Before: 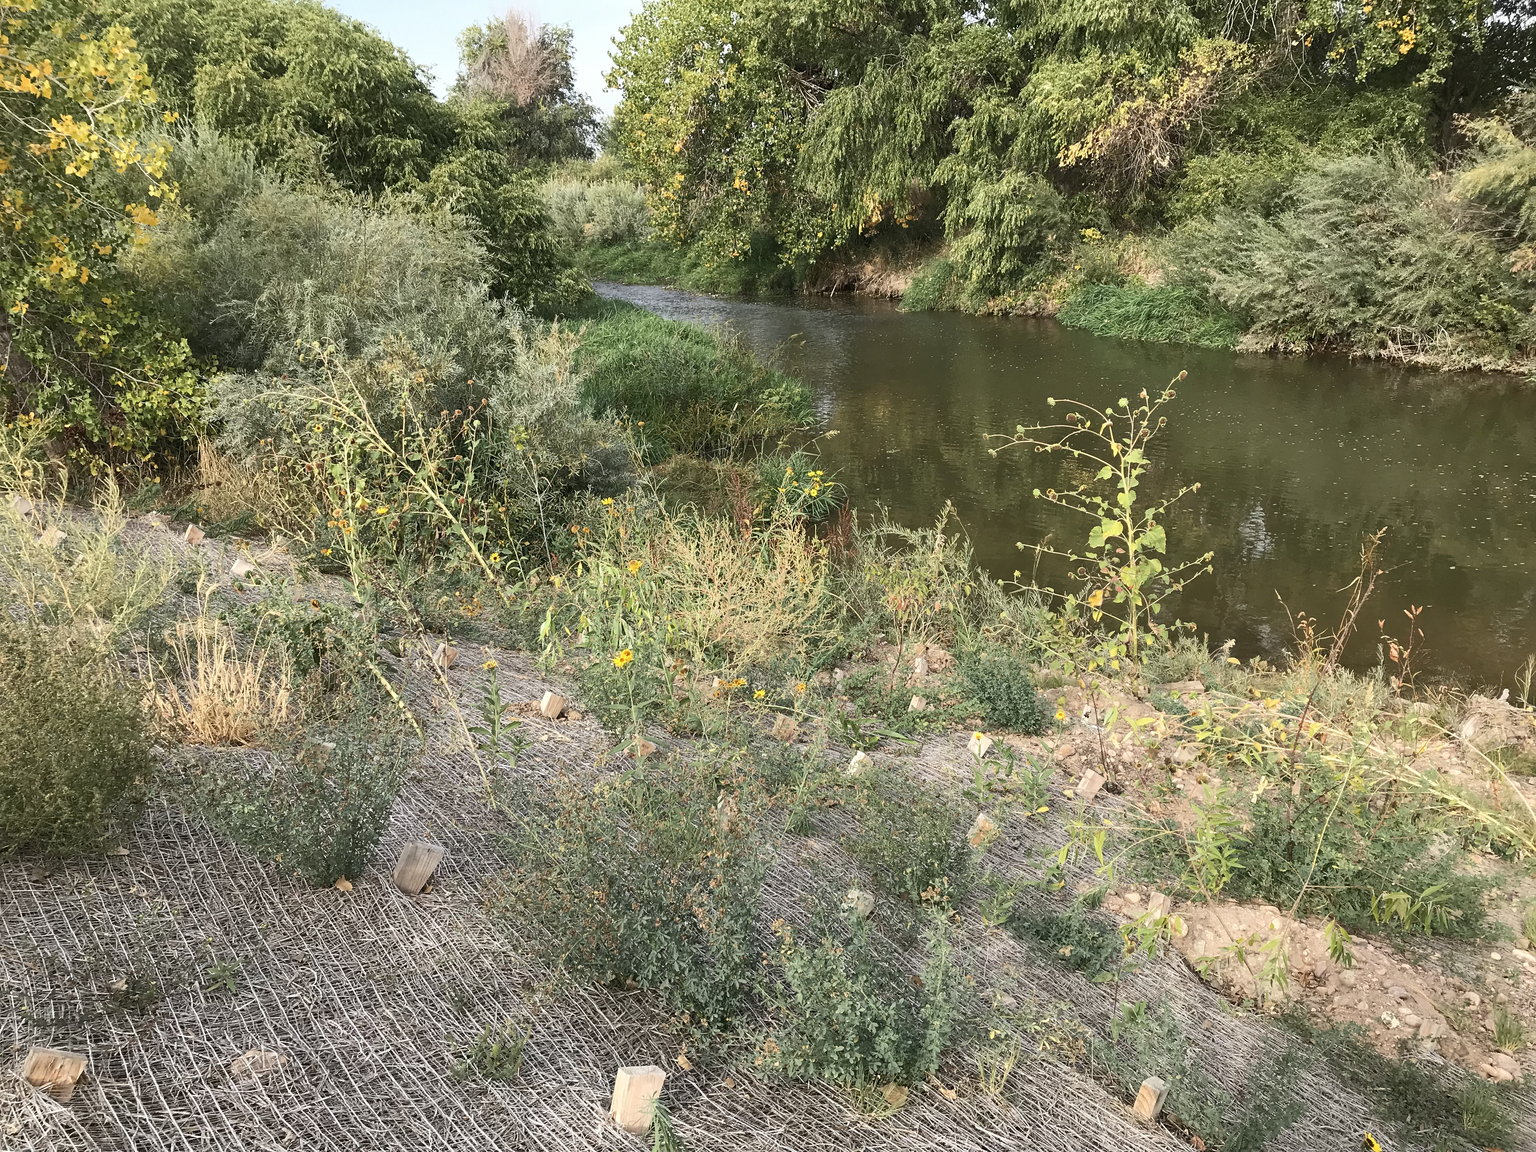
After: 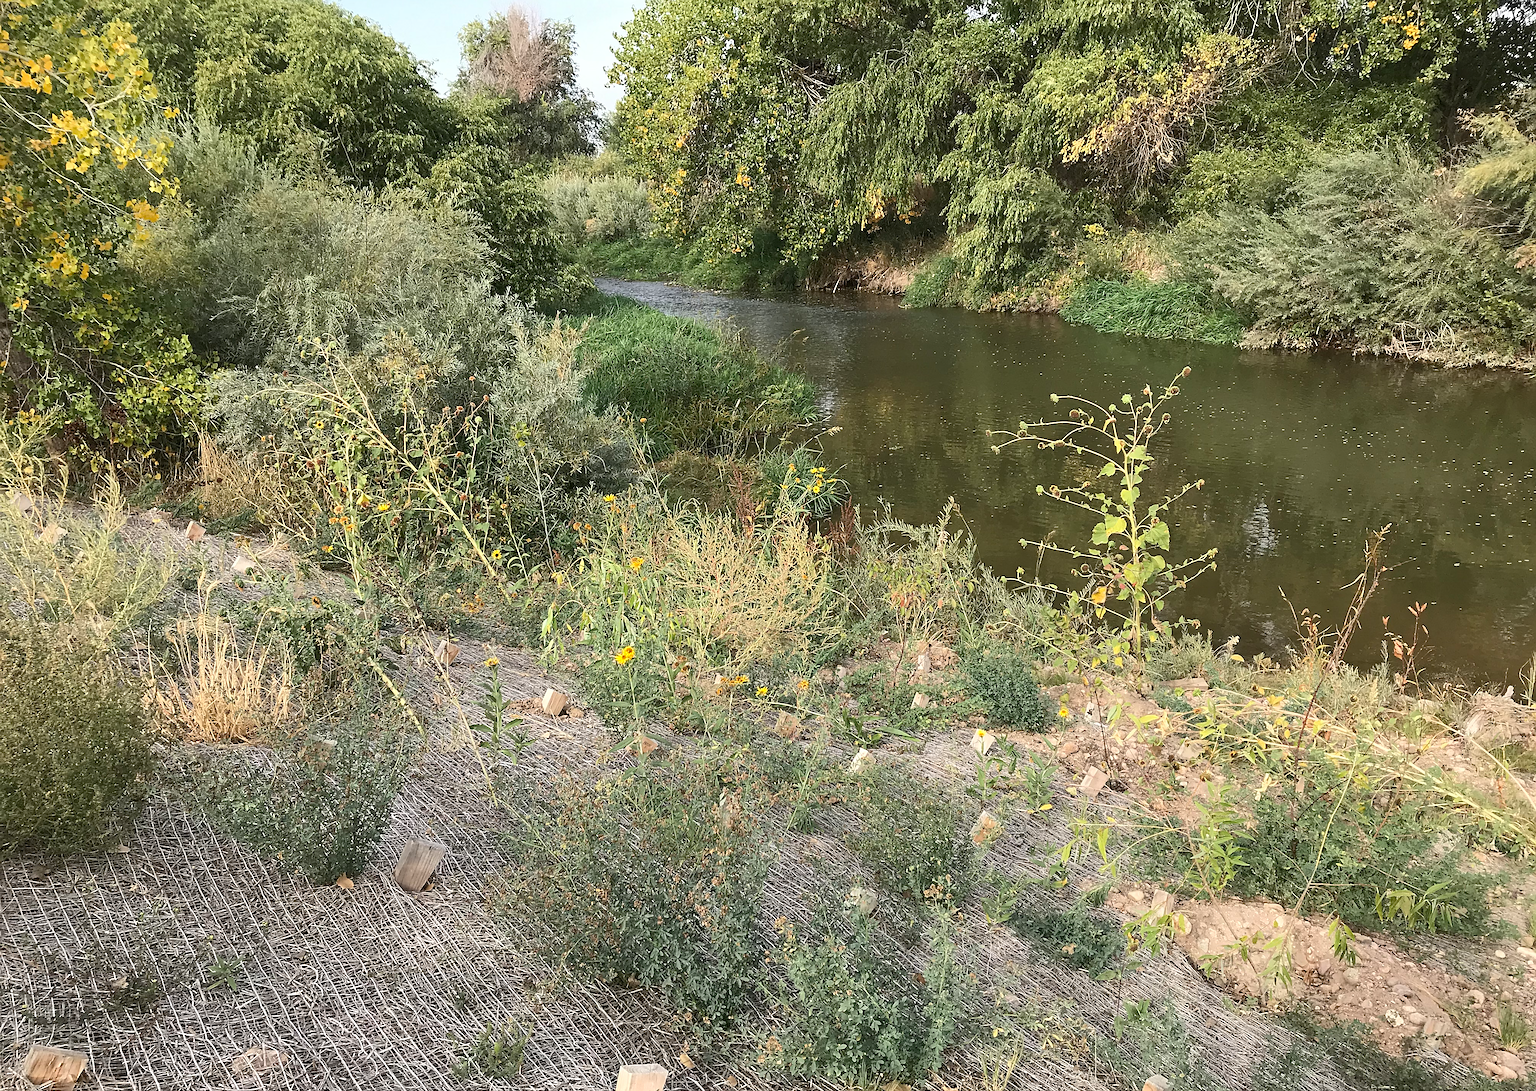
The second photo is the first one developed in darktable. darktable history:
crop: top 0.448%, right 0.264%, bottom 5.045%
sharpen: on, module defaults
